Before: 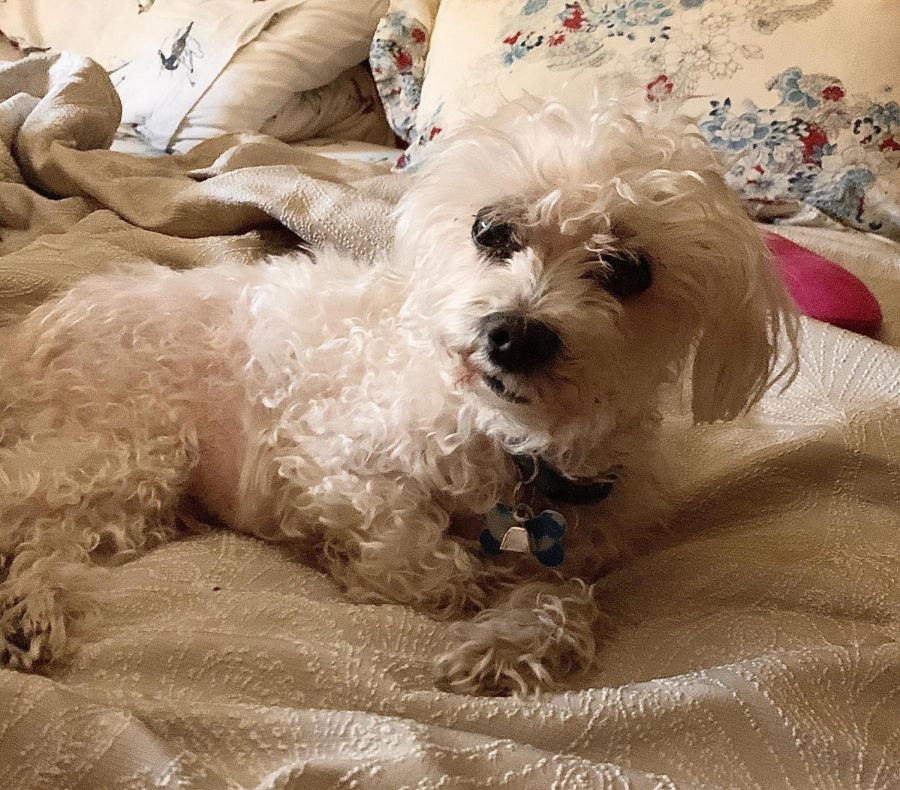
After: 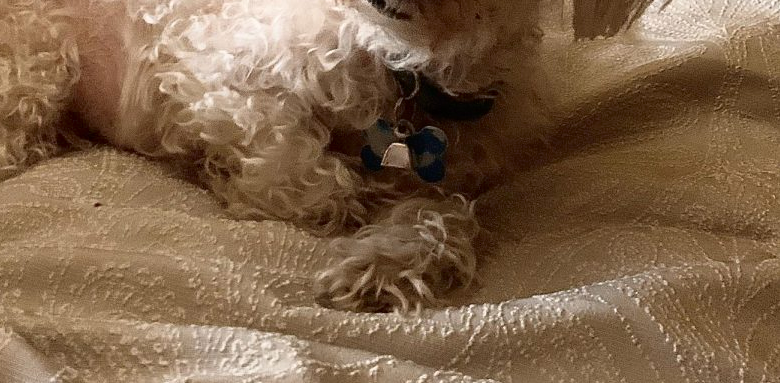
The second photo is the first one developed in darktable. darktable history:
crop and rotate: left 13.247%, top 48.661%, bottom 2.793%
shadows and highlights: shadows -62.86, white point adjustment -5.38, highlights 59.75, highlights color adjustment 73.46%
